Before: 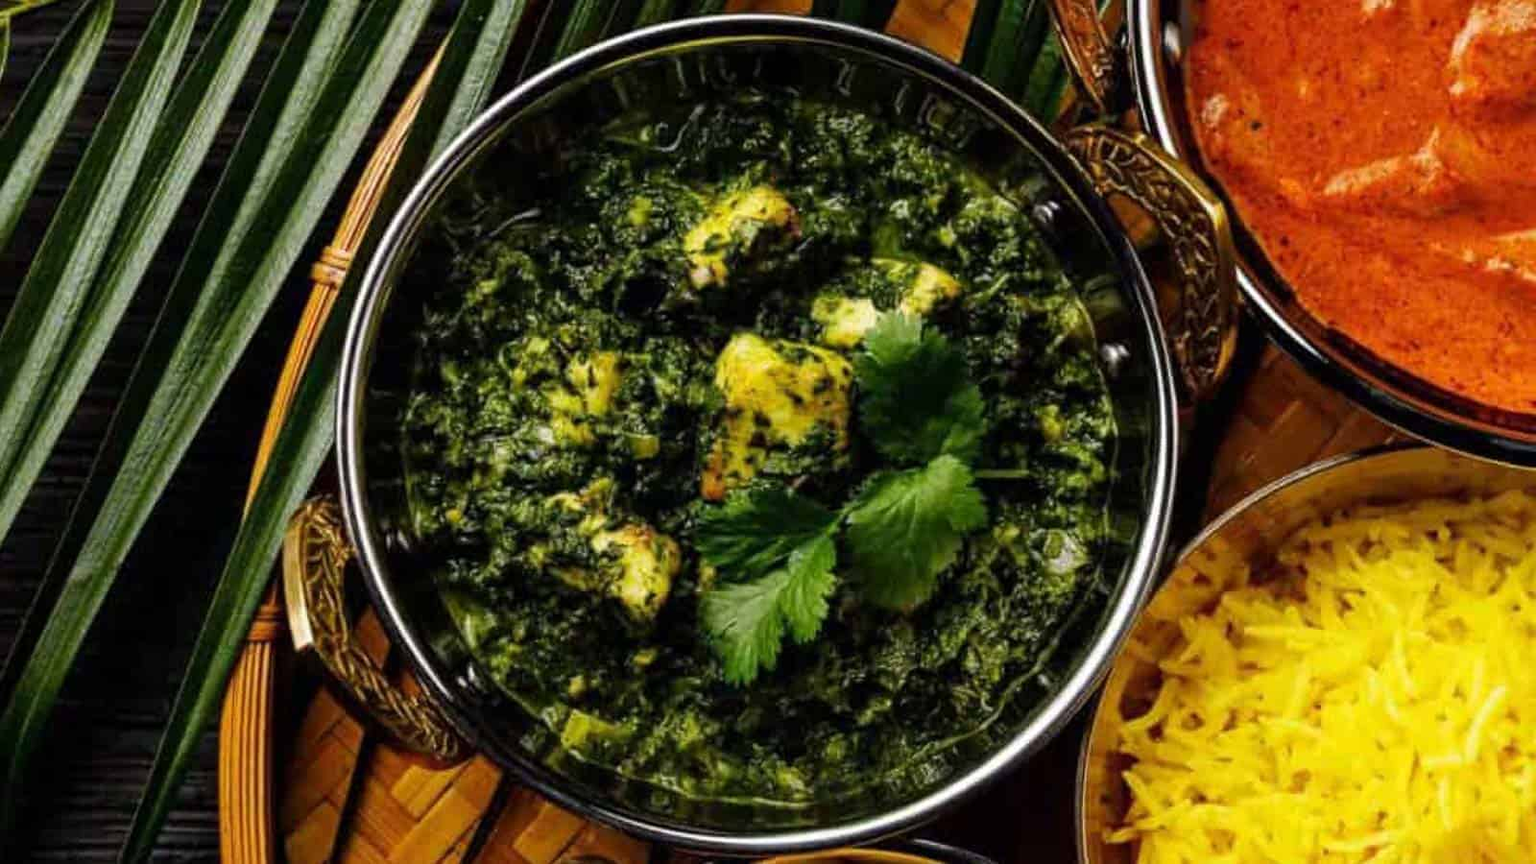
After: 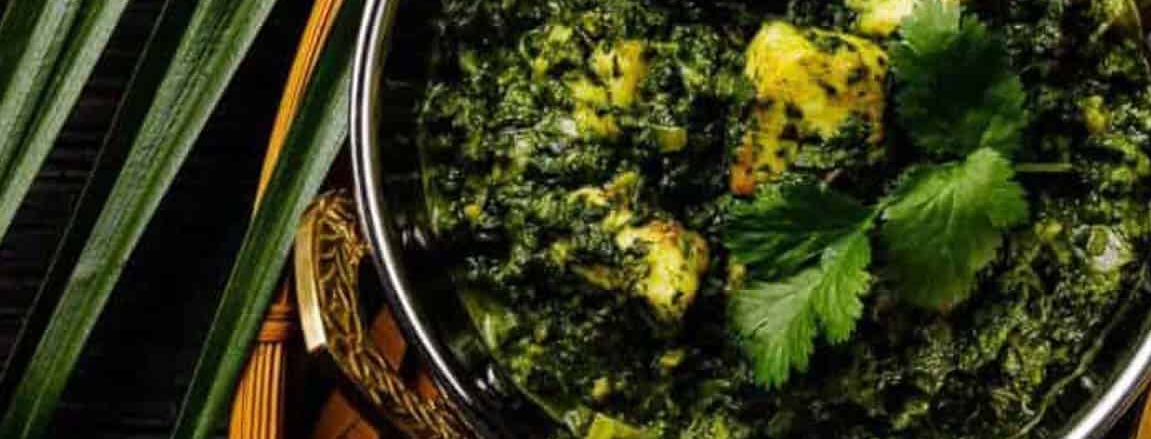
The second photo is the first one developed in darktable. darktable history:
crop: top 36.303%, right 28.033%, bottom 14.835%
